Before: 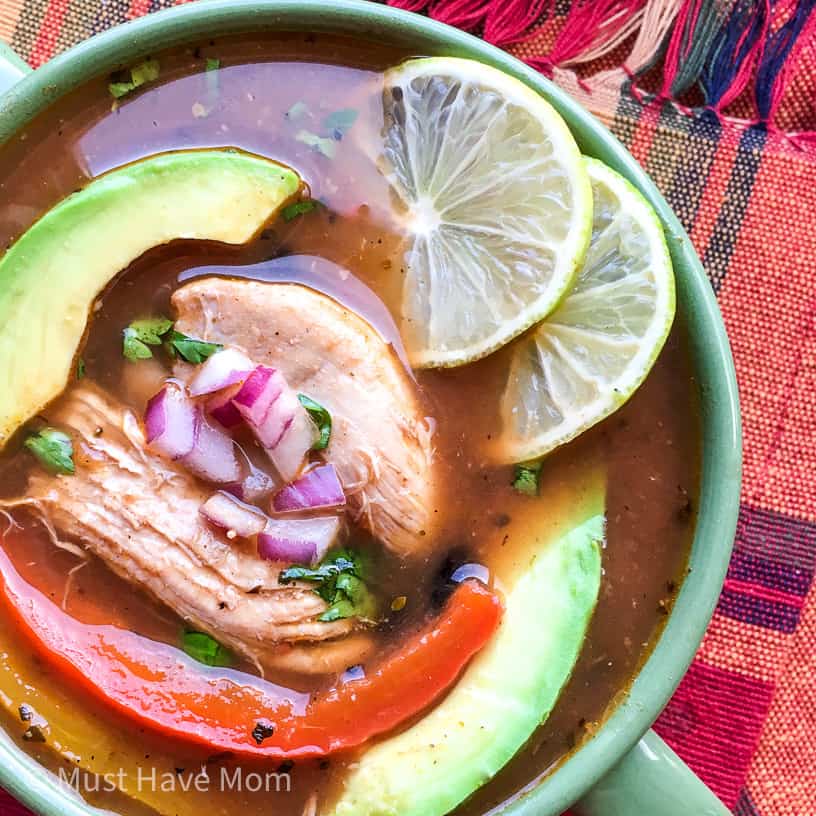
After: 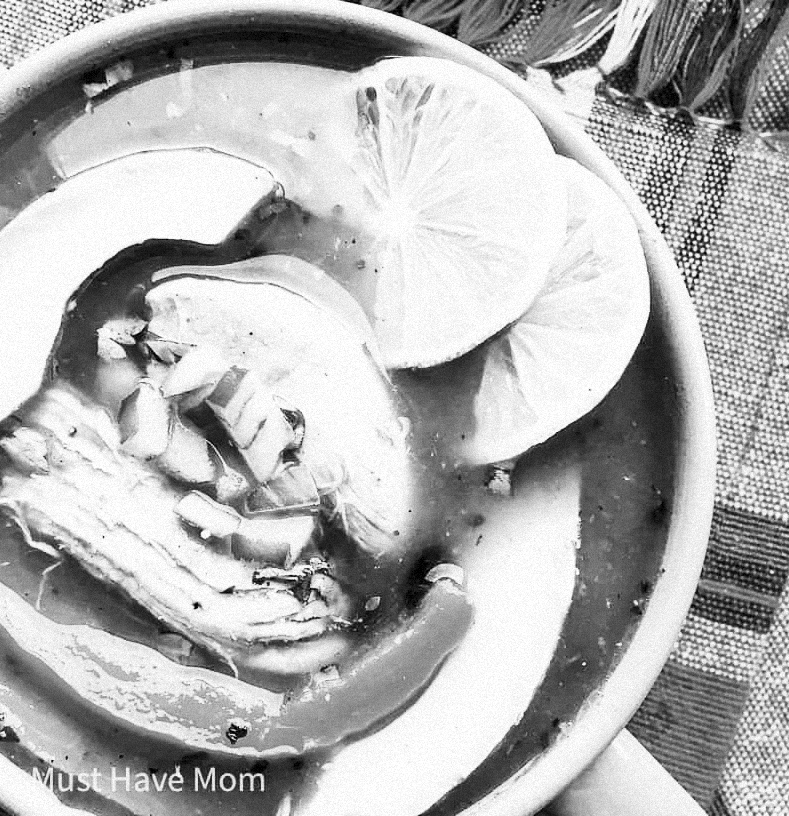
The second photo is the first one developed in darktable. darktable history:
color balance rgb: perceptual saturation grading › global saturation 20%, global vibrance 20%
crop and rotate: left 3.238%
white balance: red 0.766, blue 1.537
exposure: black level correction 0, exposure 1.1 EV, compensate highlight preservation false
monochrome: on, module defaults
sigmoid: contrast 1.93, skew 0.29, preserve hue 0%
grain: mid-tones bias 0%
